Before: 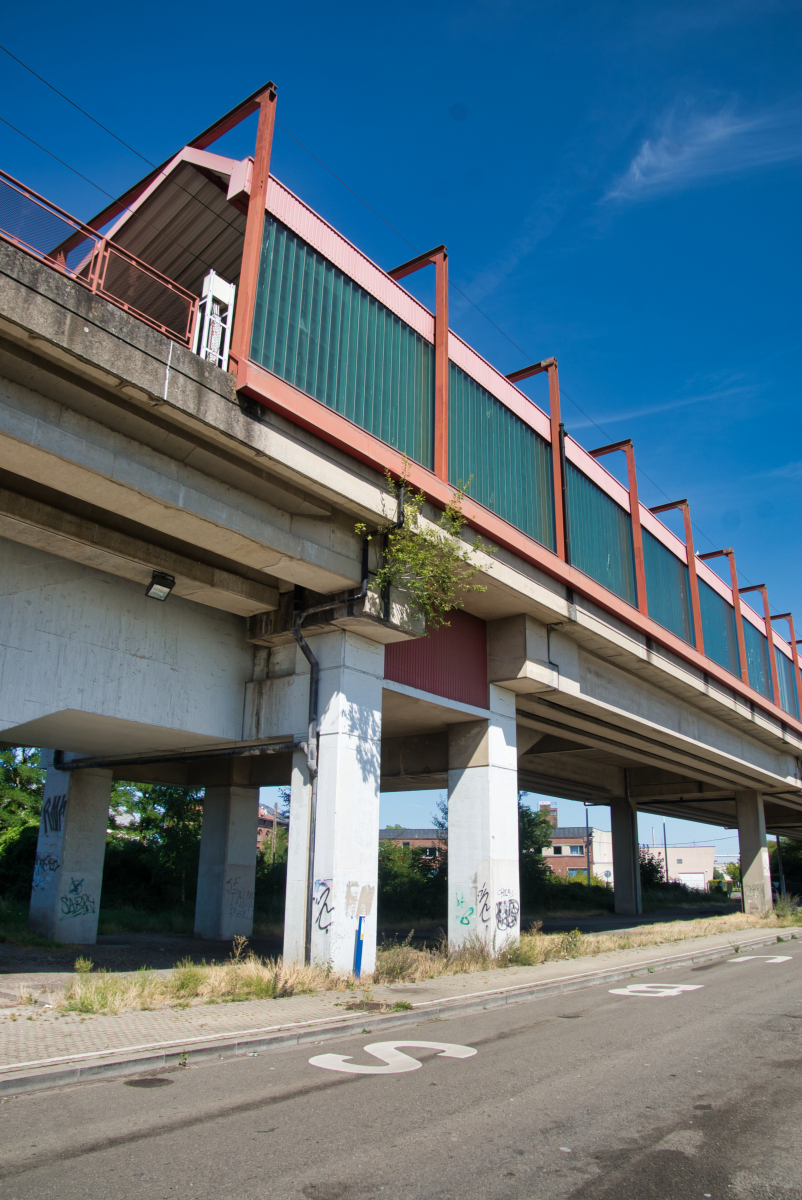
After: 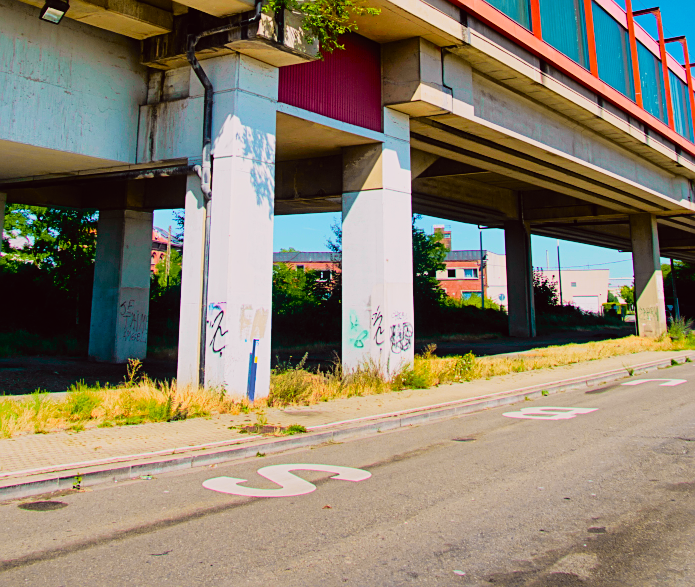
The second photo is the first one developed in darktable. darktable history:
color balance rgb: linear chroma grading › global chroma 25%, perceptual saturation grading › global saturation 50%
crop and rotate: left 13.306%, top 48.129%, bottom 2.928%
tone curve: curves: ch0 [(0, 0.012) (0.144, 0.137) (0.326, 0.386) (0.489, 0.573) (0.656, 0.763) (0.849, 0.902) (1, 0.974)]; ch1 [(0, 0) (0.366, 0.367) (0.475, 0.453) (0.487, 0.501) (0.519, 0.527) (0.544, 0.579) (0.562, 0.619) (0.622, 0.694) (1, 1)]; ch2 [(0, 0) (0.333, 0.346) (0.375, 0.375) (0.424, 0.43) (0.476, 0.492) (0.502, 0.503) (0.533, 0.541) (0.572, 0.615) (0.605, 0.656) (0.641, 0.709) (1, 1)], color space Lab, independent channels, preserve colors none
sharpen: on, module defaults
filmic rgb: black relative exposure -7.65 EV, white relative exposure 4.56 EV, hardness 3.61
